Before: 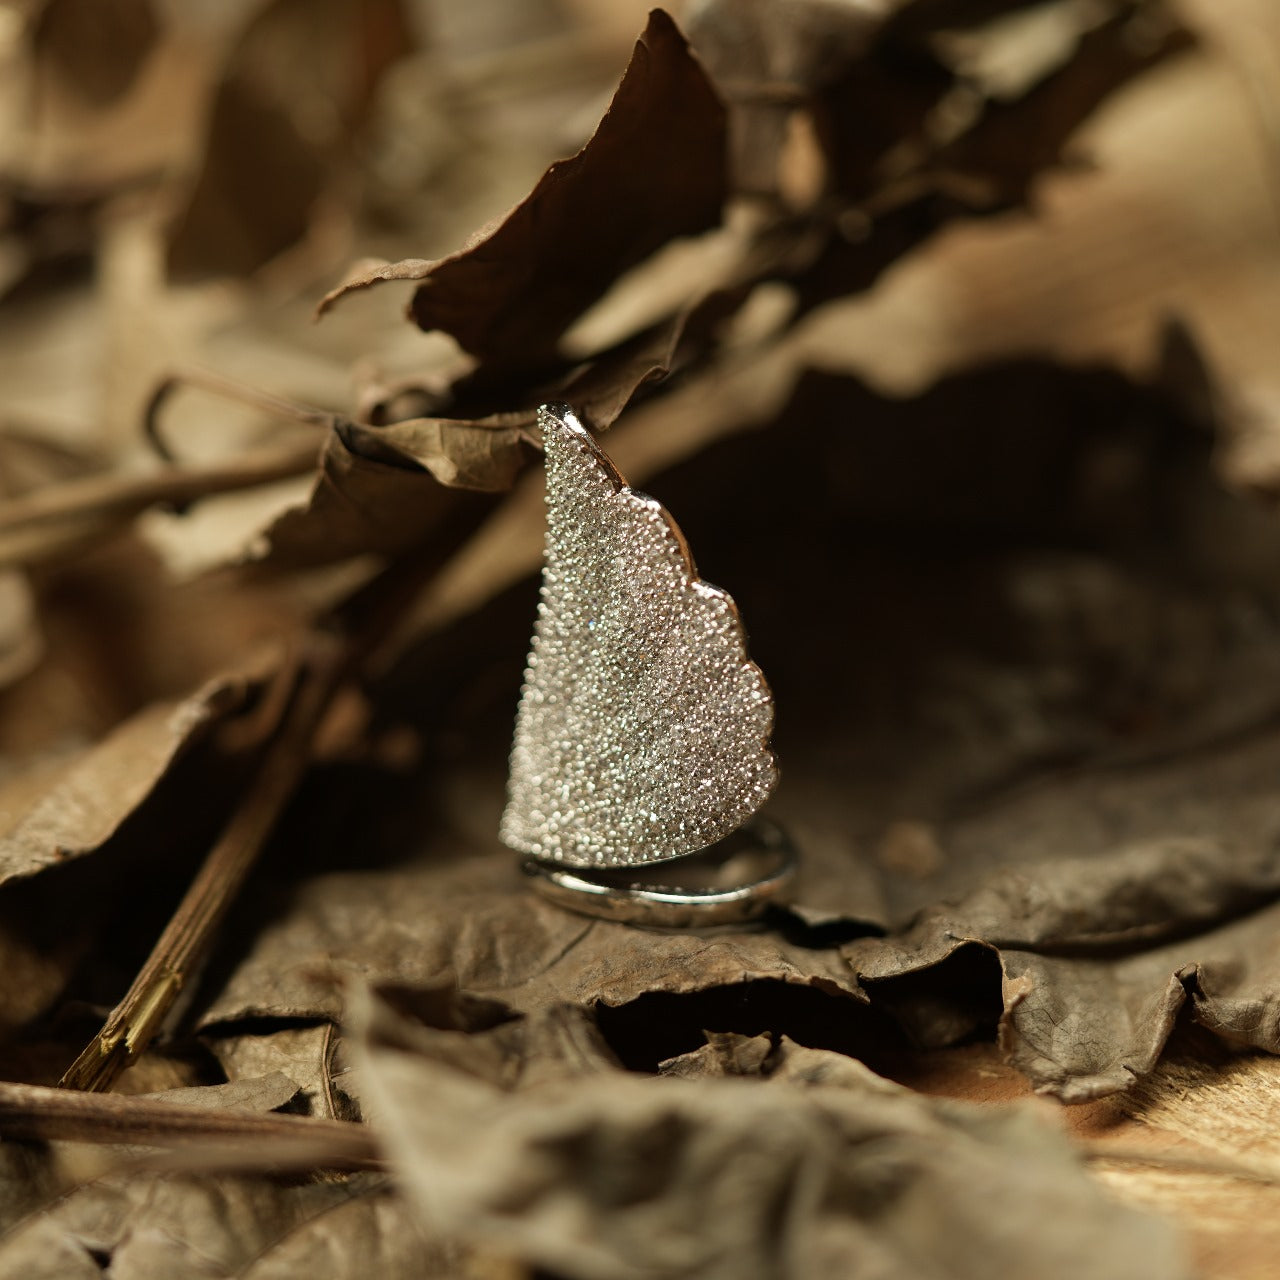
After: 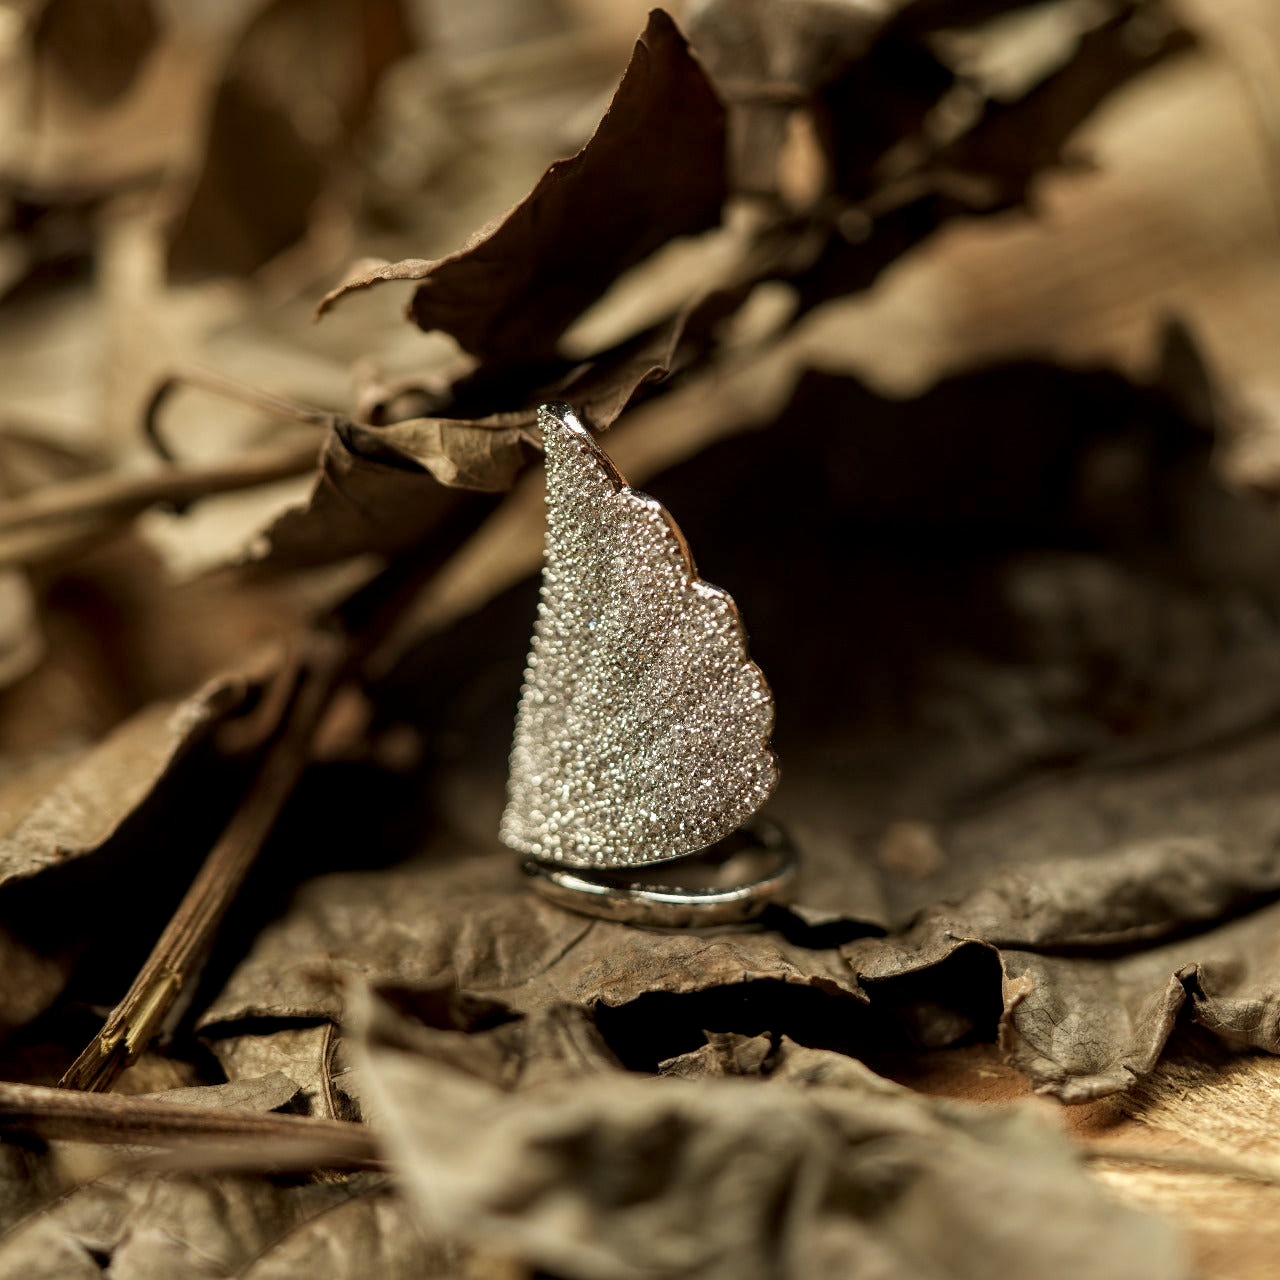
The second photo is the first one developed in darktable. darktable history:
local contrast: highlights 62%, detail 143%, midtone range 0.429
